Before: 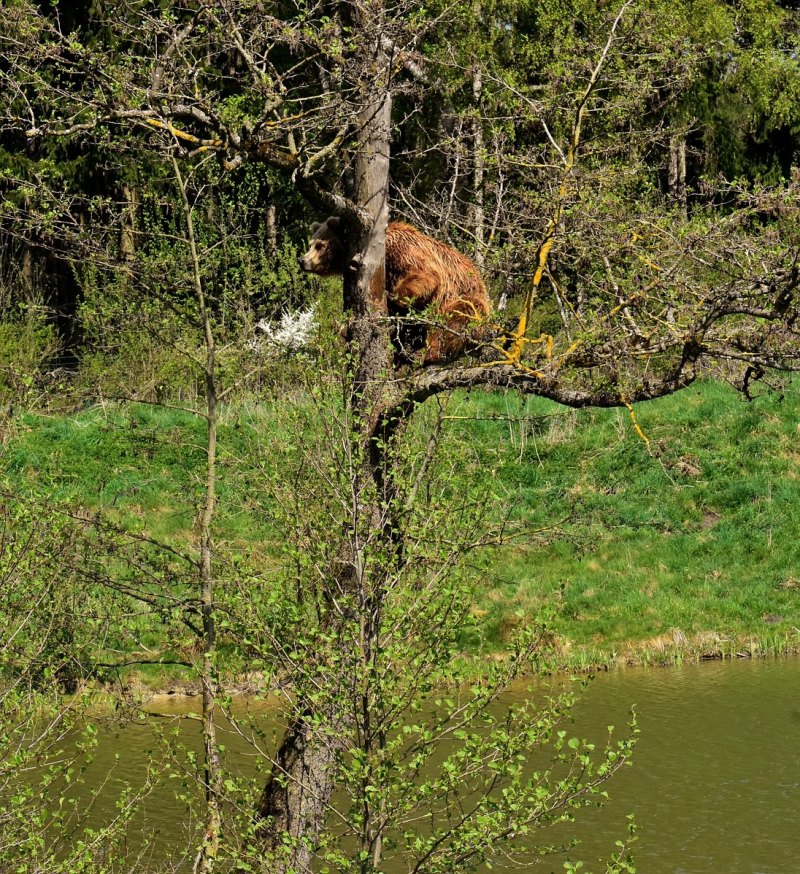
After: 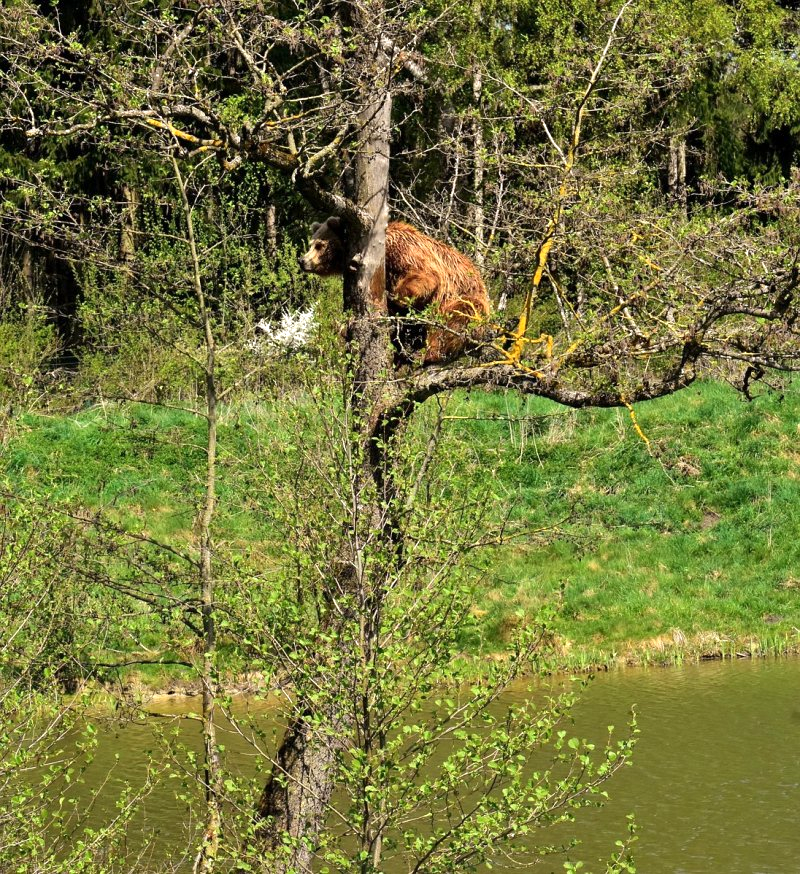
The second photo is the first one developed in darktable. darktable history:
exposure: exposure 0.49 EV, compensate highlight preservation false
